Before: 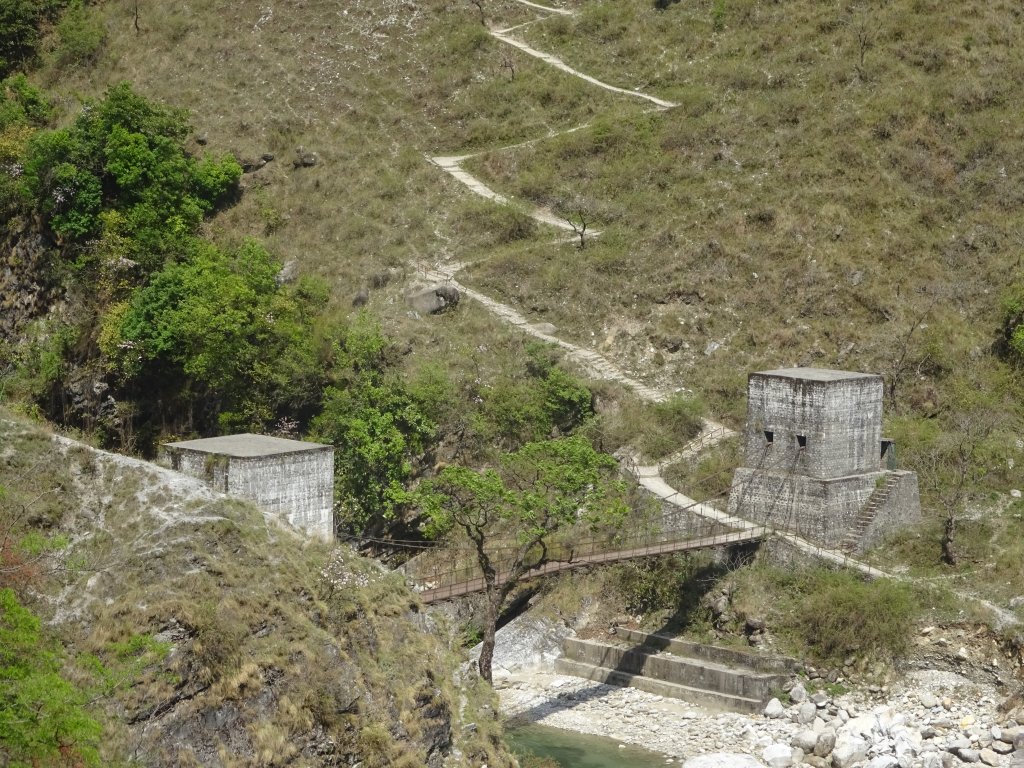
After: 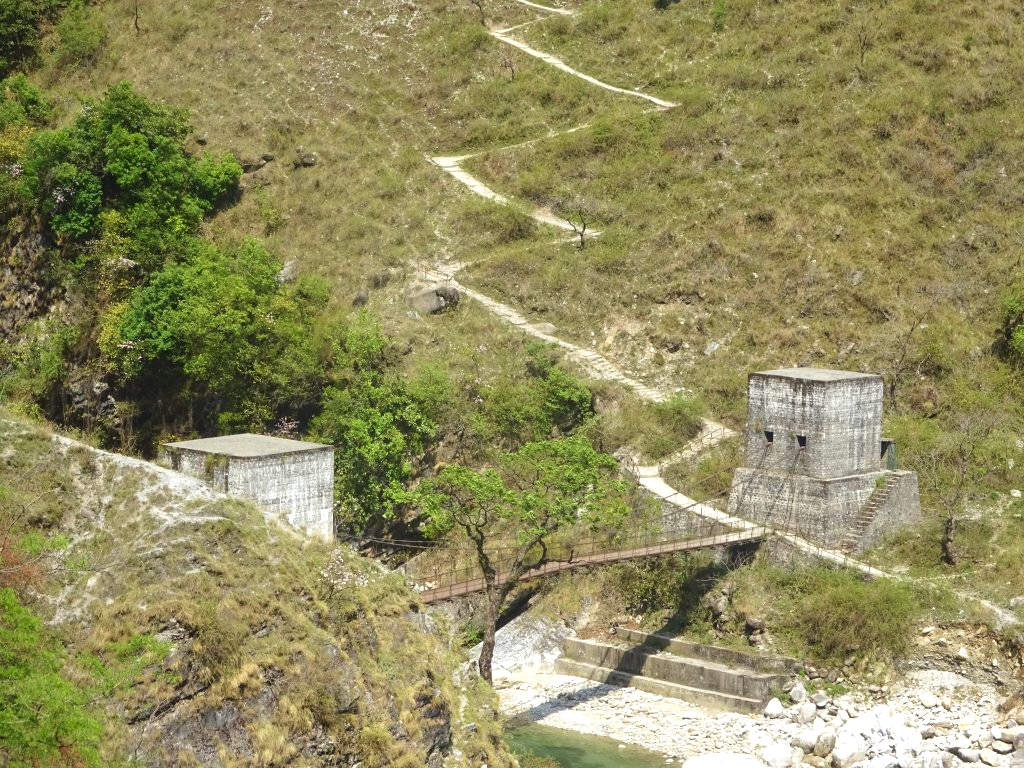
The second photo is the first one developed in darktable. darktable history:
exposure: black level correction 0, exposure 0.5 EV, compensate exposure bias true, compensate highlight preservation false
velvia: strength 39.11%
